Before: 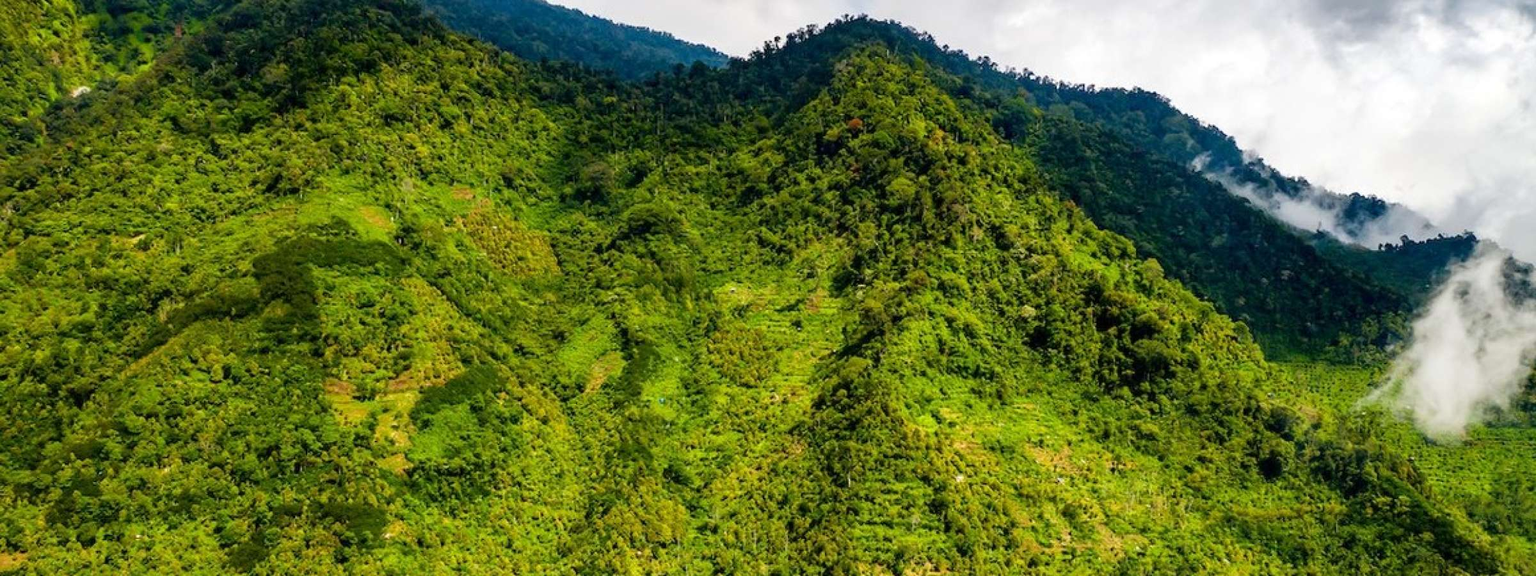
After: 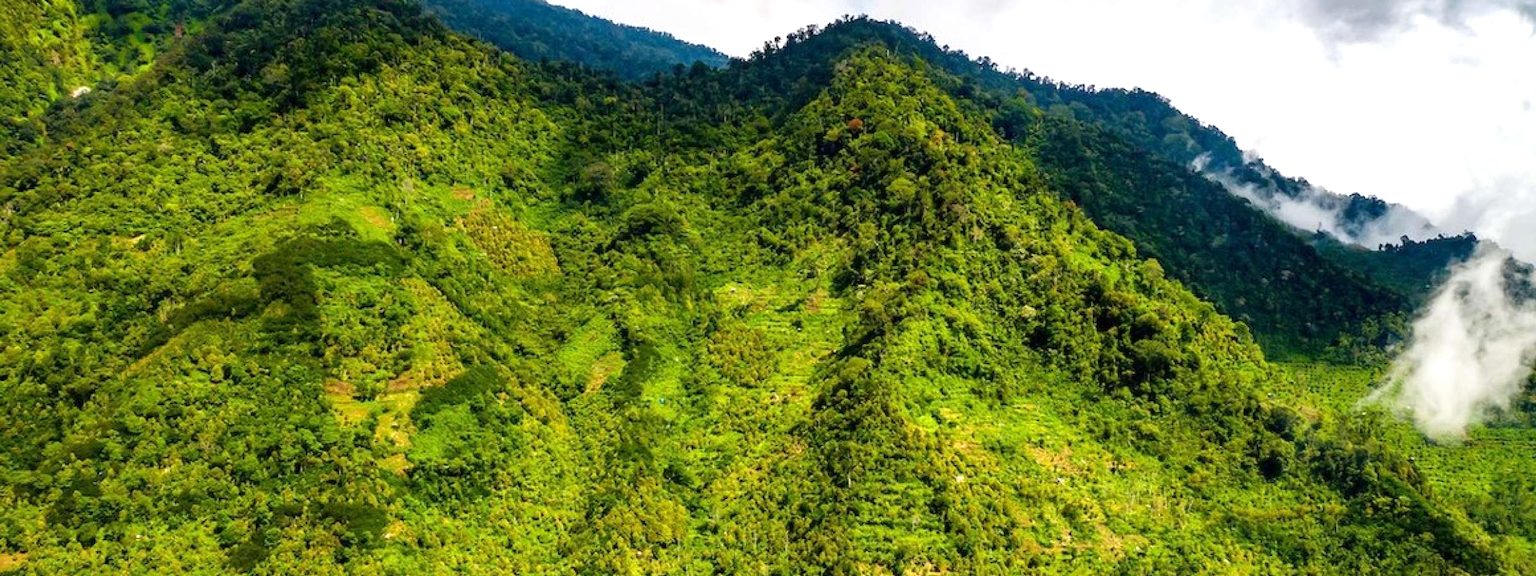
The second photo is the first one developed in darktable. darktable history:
exposure: exposure 0.354 EV, compensate exposure bias true, compensate highlight preservation false
